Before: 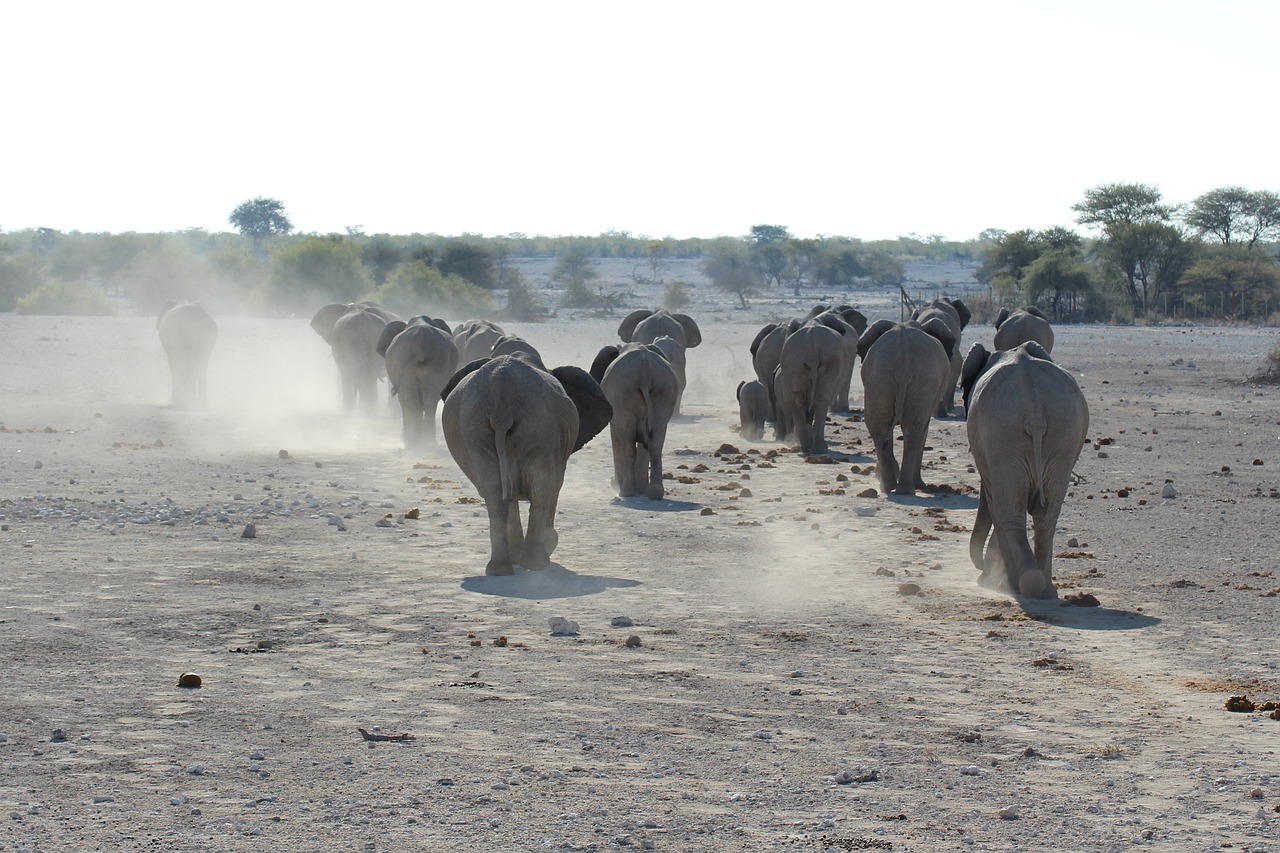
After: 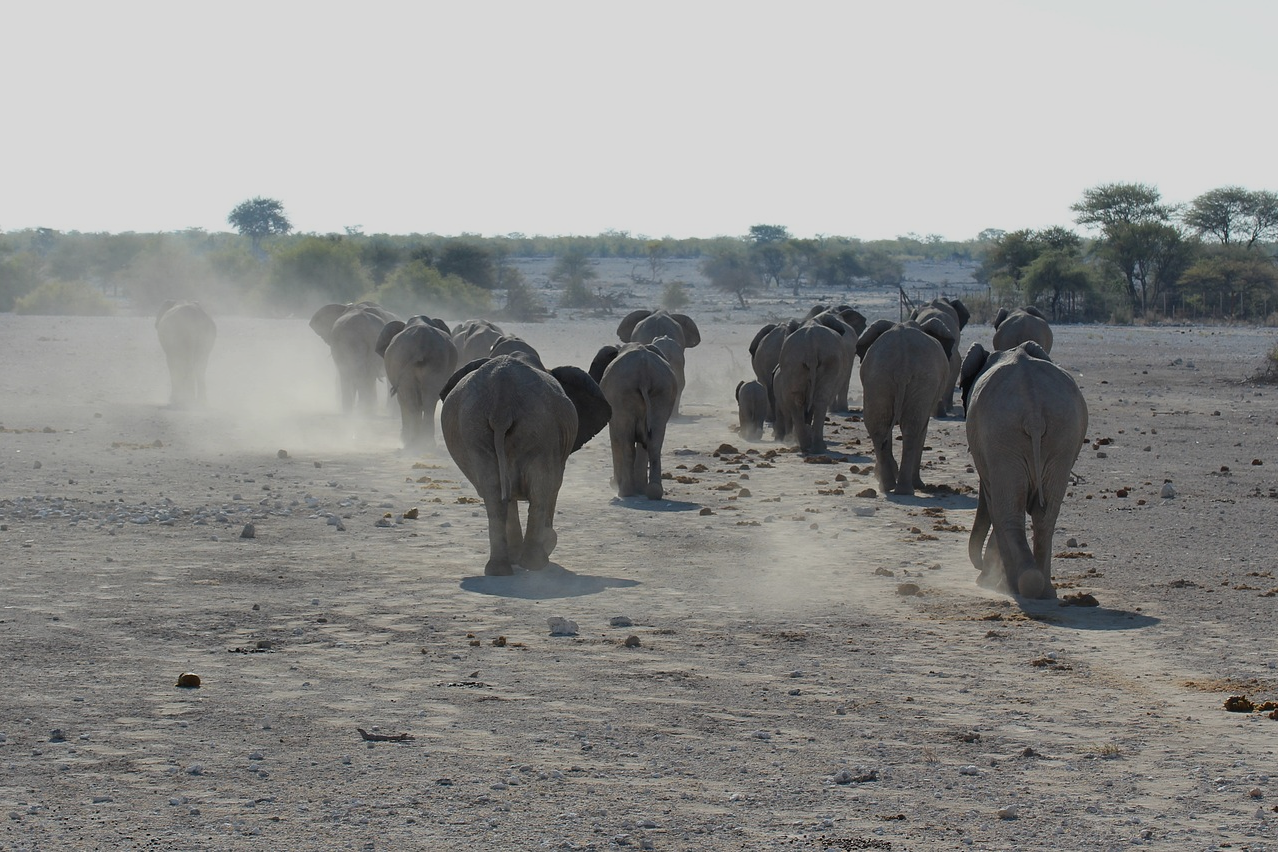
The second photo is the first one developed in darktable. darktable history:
exposure: exposure -0.547 EV, compensate highlight preservation false
crop: left 0.085%
